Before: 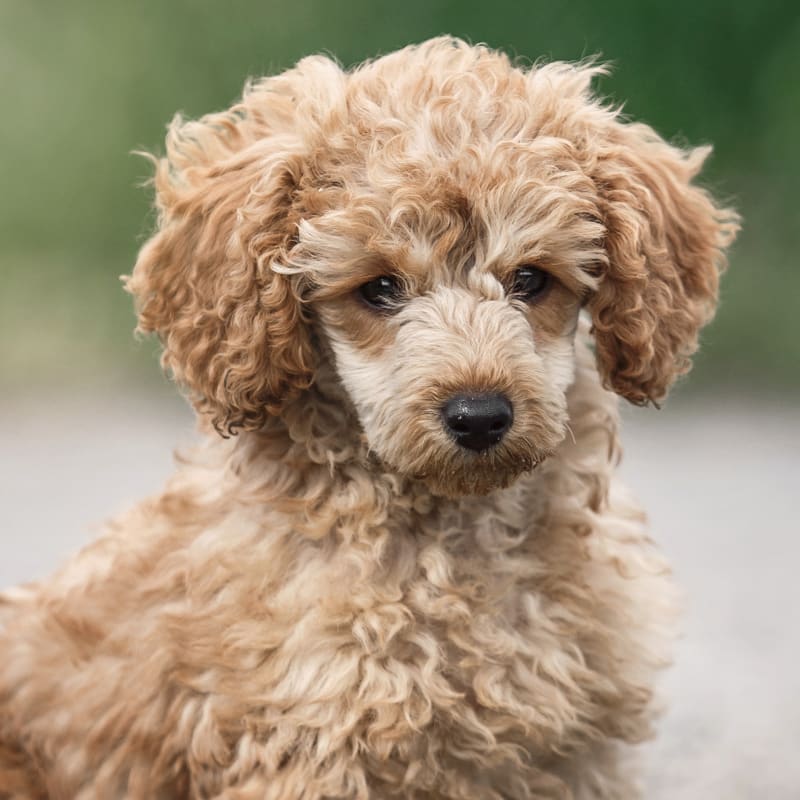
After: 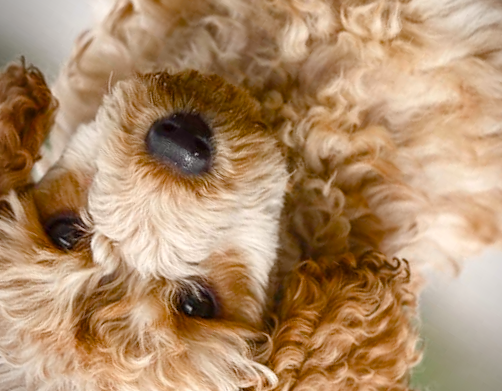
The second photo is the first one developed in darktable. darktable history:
vignetting: fall-off start 91.63%, unbound false
exposure: exposure 0.219 EV, compensate highlight preservation false
color balance rgb: power › chroma 0.273%, power › hue 61.68°, linear chroma grading › shadows 31.471%, linear chroma grading › global chroma -1.608%, linear chroma grading › mid-tones 3.647%, perceptual saturation grading › global saturation 43.817%, perceptual saturation grading › highlights -48.982%, perceptual saturation grading › shadows 29.772%
crop and rotate: angle 148.1°, left 9.115%, top 15.558%, right 4.422%, bottom 17.067%
